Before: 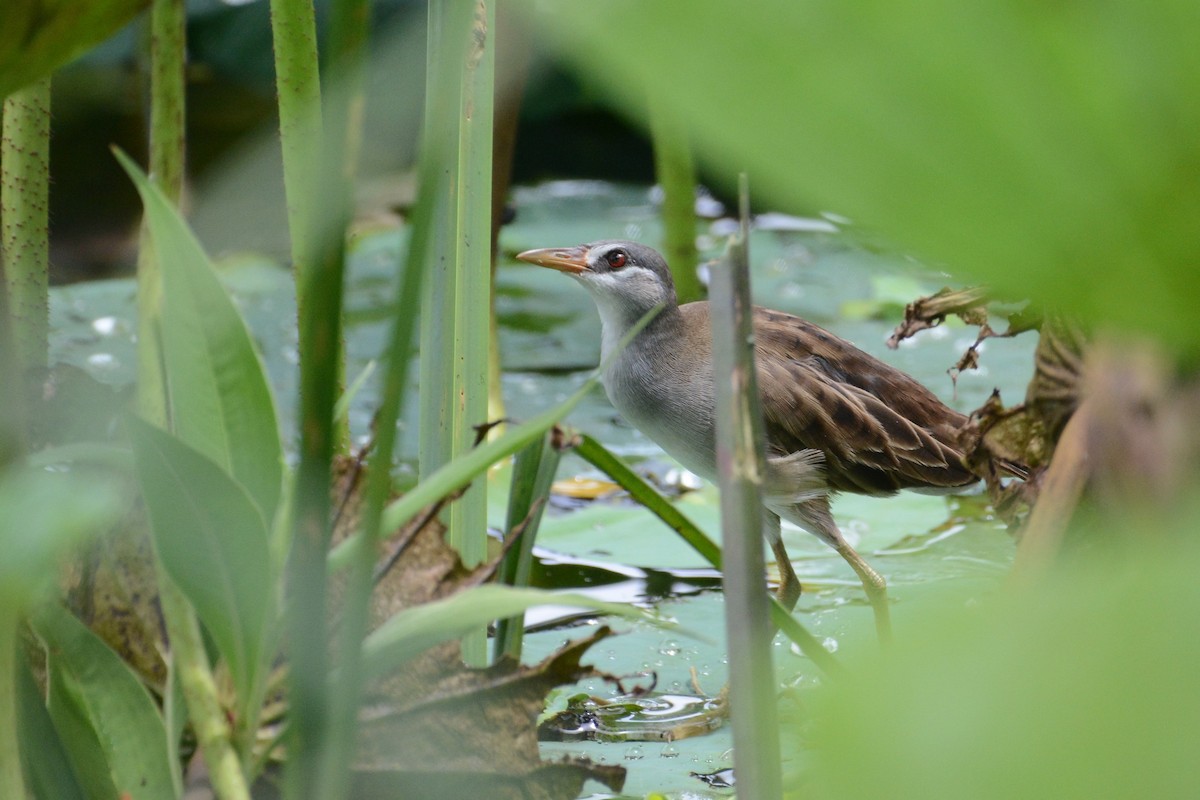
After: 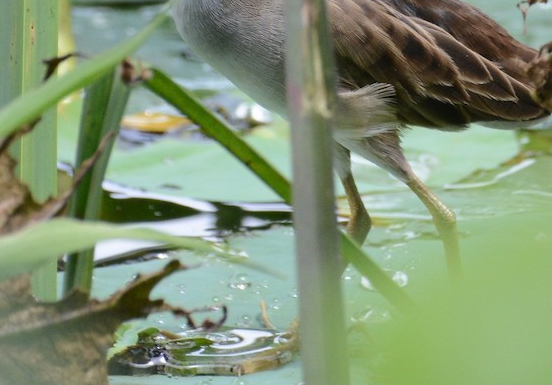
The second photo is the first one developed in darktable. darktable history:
crop: left 35.861%, top 45.756%, right 18.089%, bottom 6.032%
